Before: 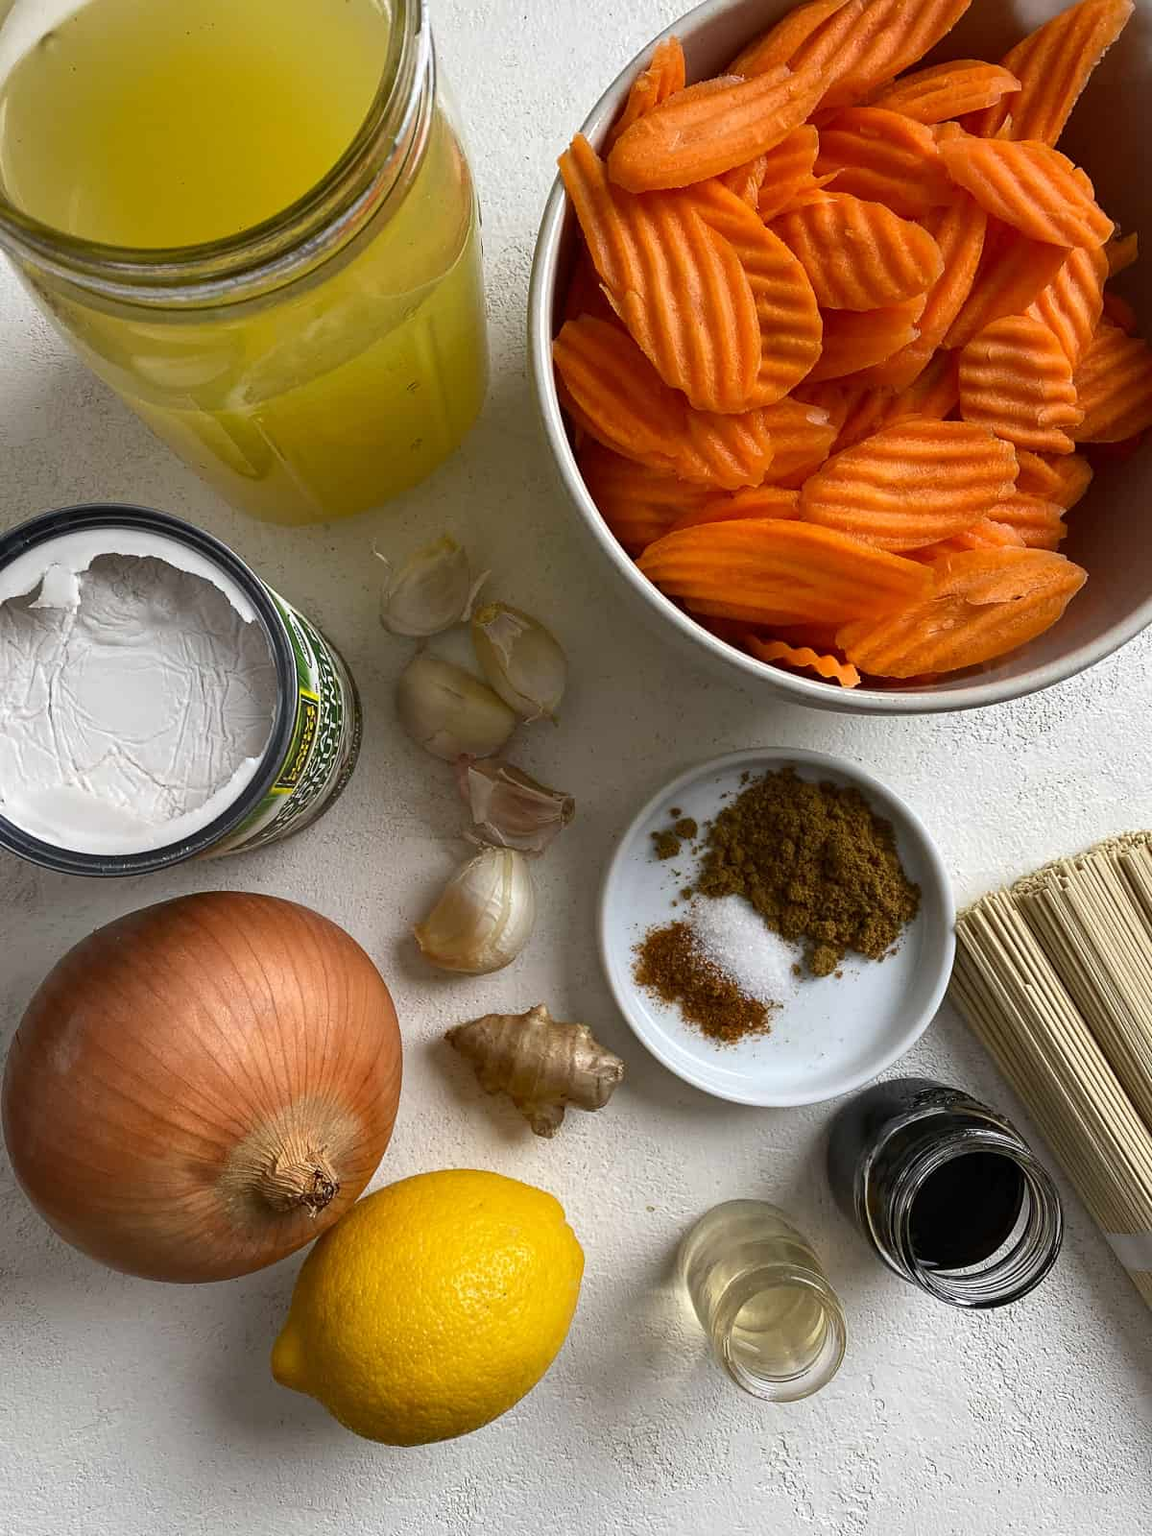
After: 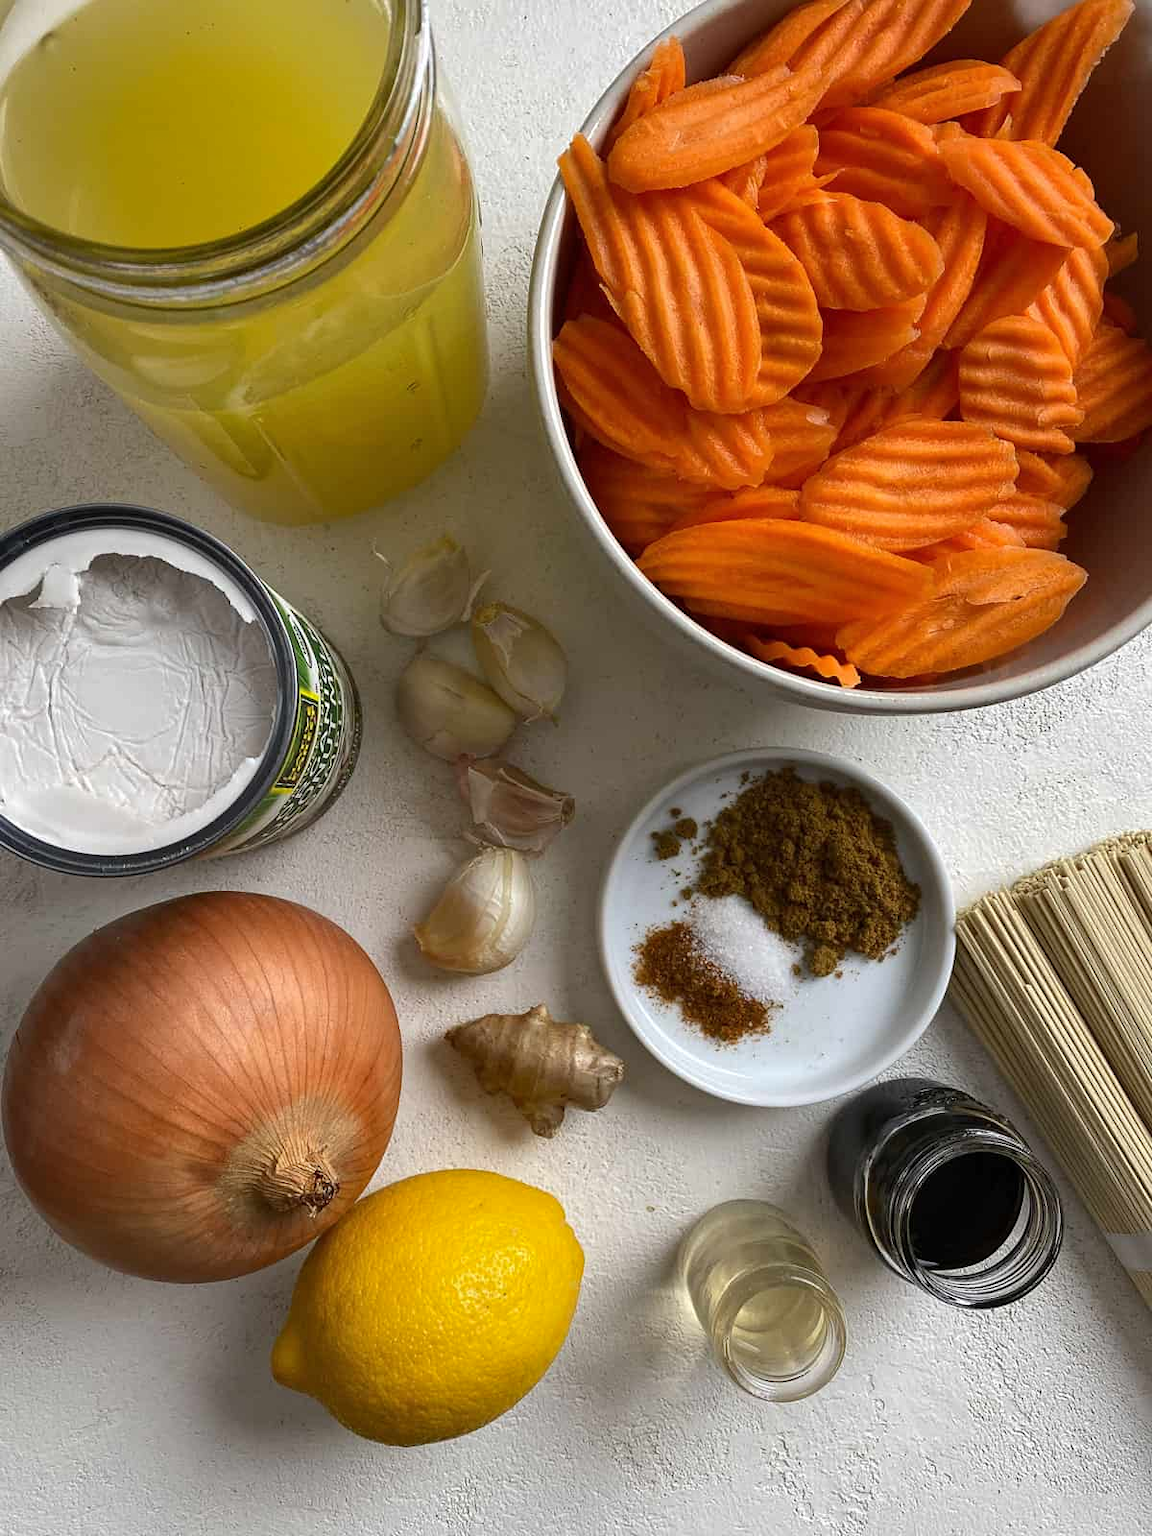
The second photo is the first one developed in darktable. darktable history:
shadows and highlights: shadows 8.65, white point adjustment 0.959, highlights -39.46
